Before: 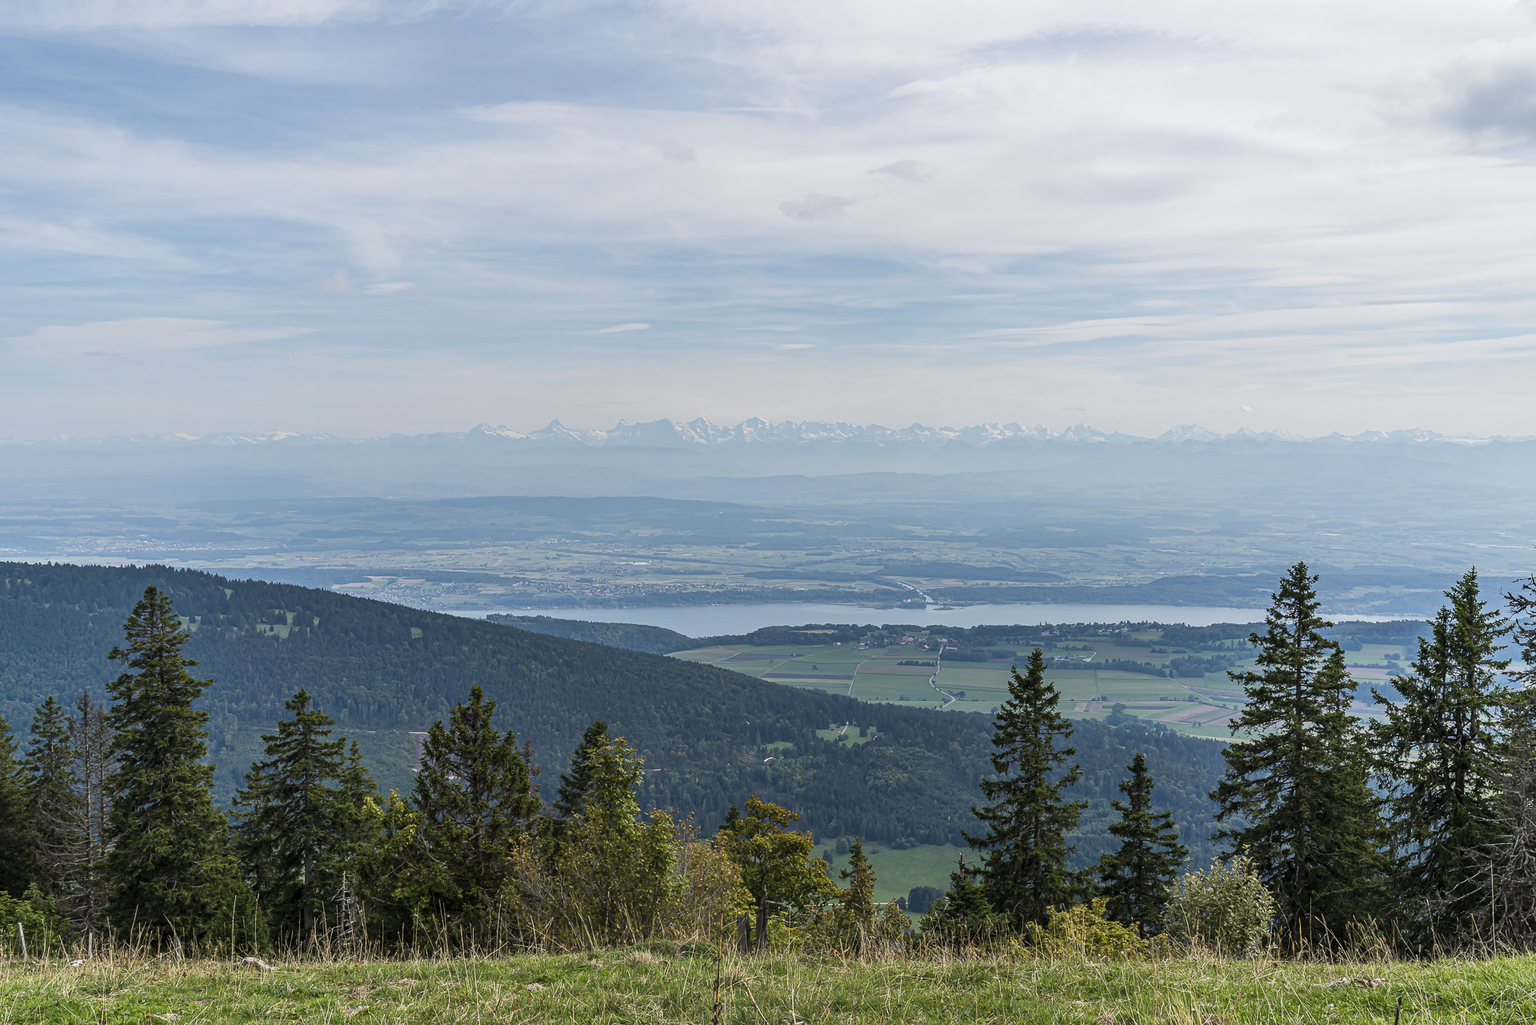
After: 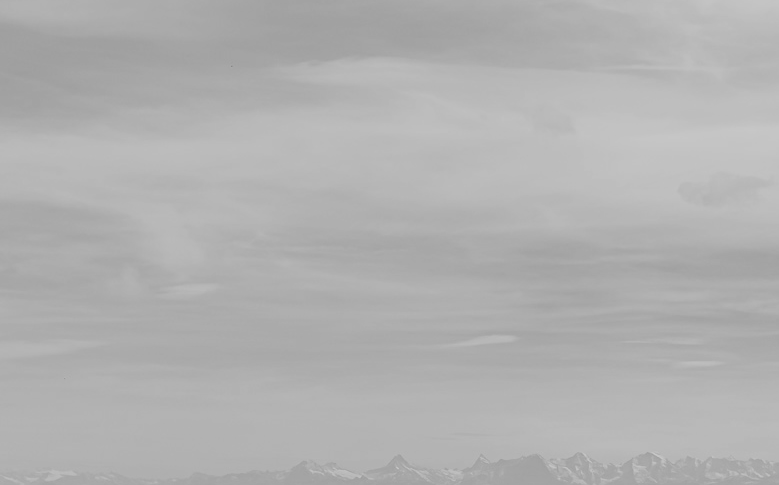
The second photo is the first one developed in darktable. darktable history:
crop: left 15.452%, top 5.459%, right 43.956%, bottom 56.62%
monochrome: a 2.21, b -1.33, size 2.2
white balance: red 0.948, green 1.02, blue 1.176
filmic rgb: hardness 4.17
